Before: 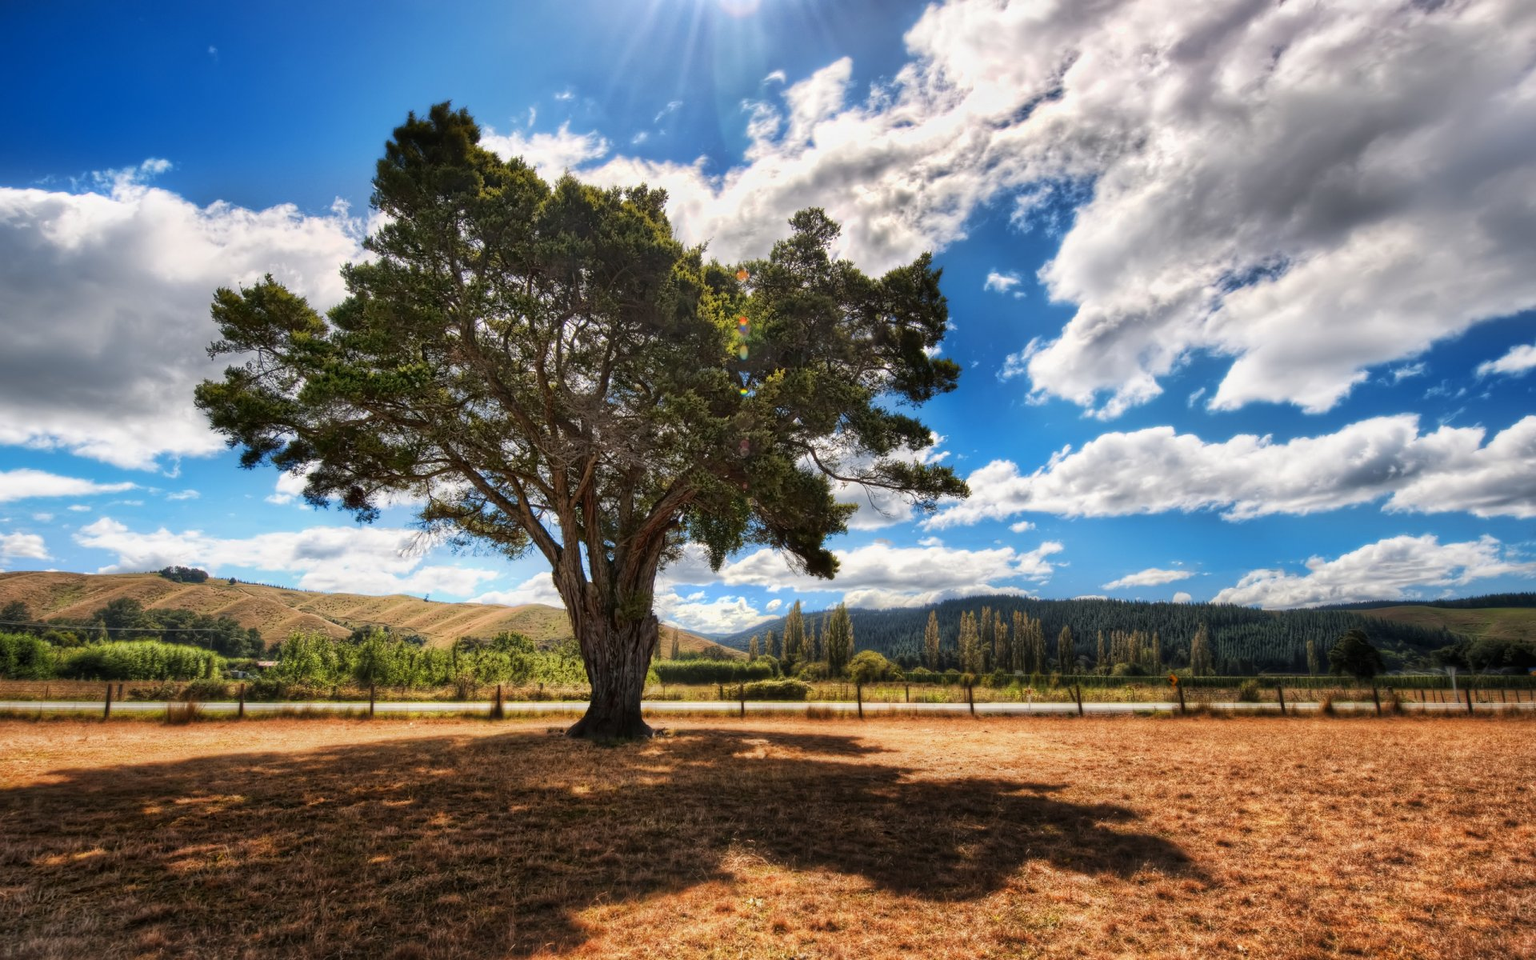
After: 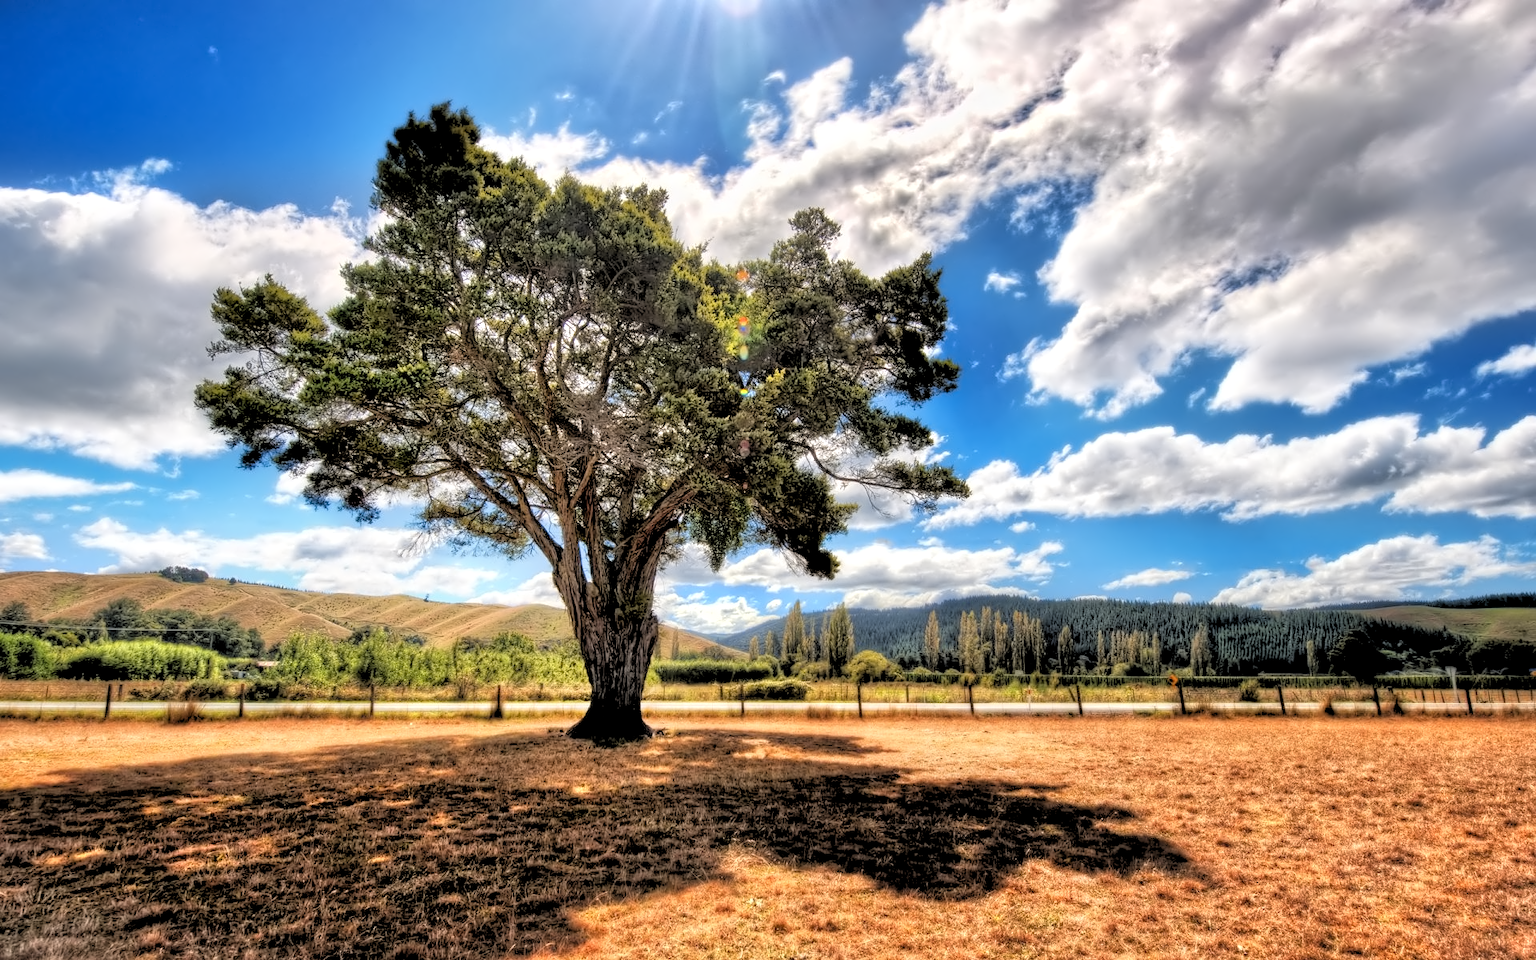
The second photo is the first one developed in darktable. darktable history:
tone equalizer: -7 EV 0.15 EV, -6 EV 0.6 EV, -5 EV 1.15 EV, -4 EV 1.33 EV, -3 EV 1.15 EV, -2 EV 0.6 EV, -1 EV 0.15 EV, mask exposure compensation -0.5 EV
rgb levels: levels [[0.029, 0.461, 0.922], [0, 0.5, 1], [0, 0.5, 1]]
contrast equalizer: y [[0.5 ×4, 0.525, 0.667], [0.5 ×6], [0.5 ×6], [0 ×4, 0.042, 0], [0, 0, 0.004, 0.1, 0.191, 0.131]]
